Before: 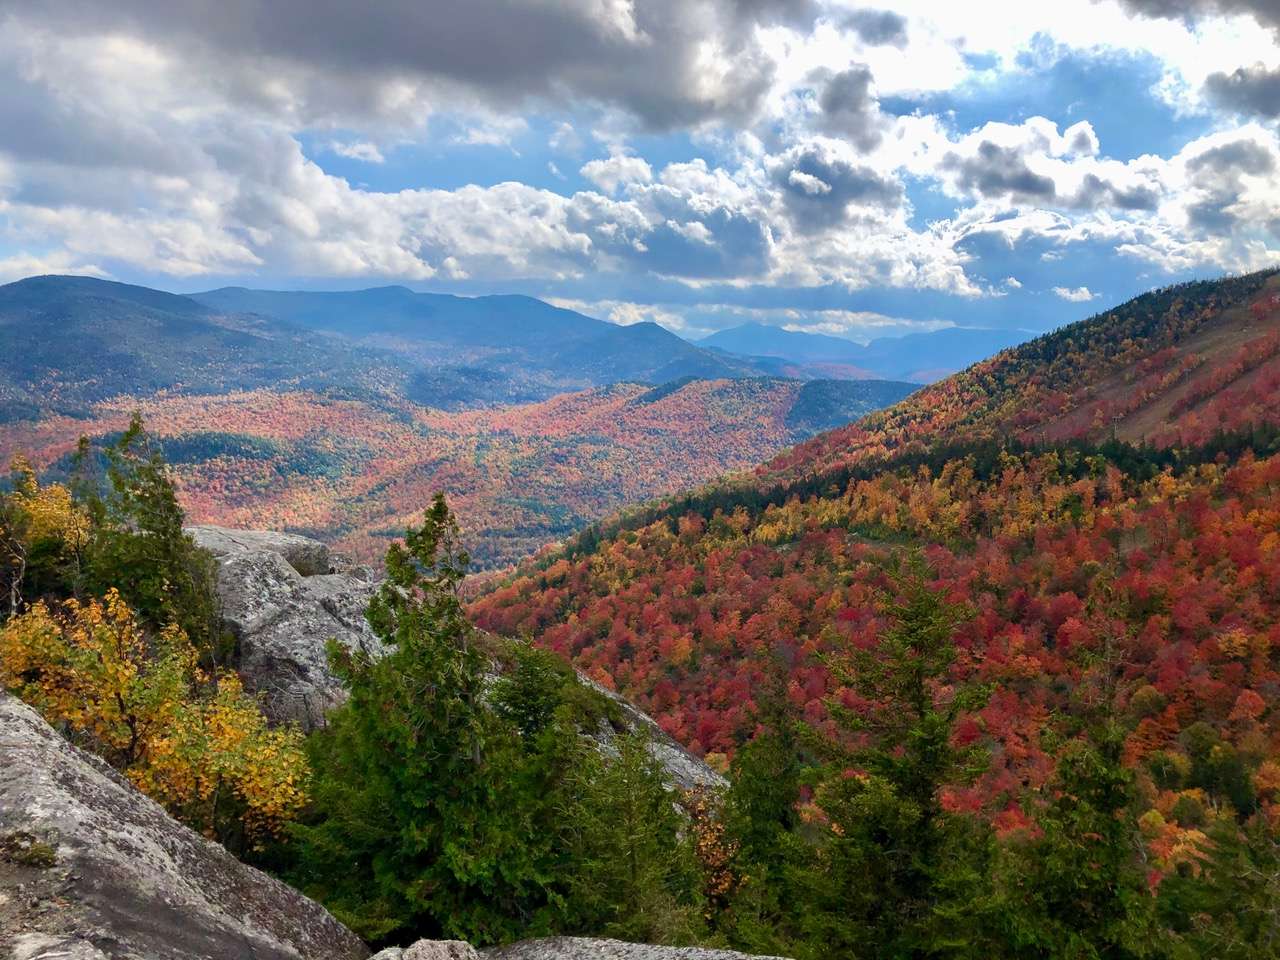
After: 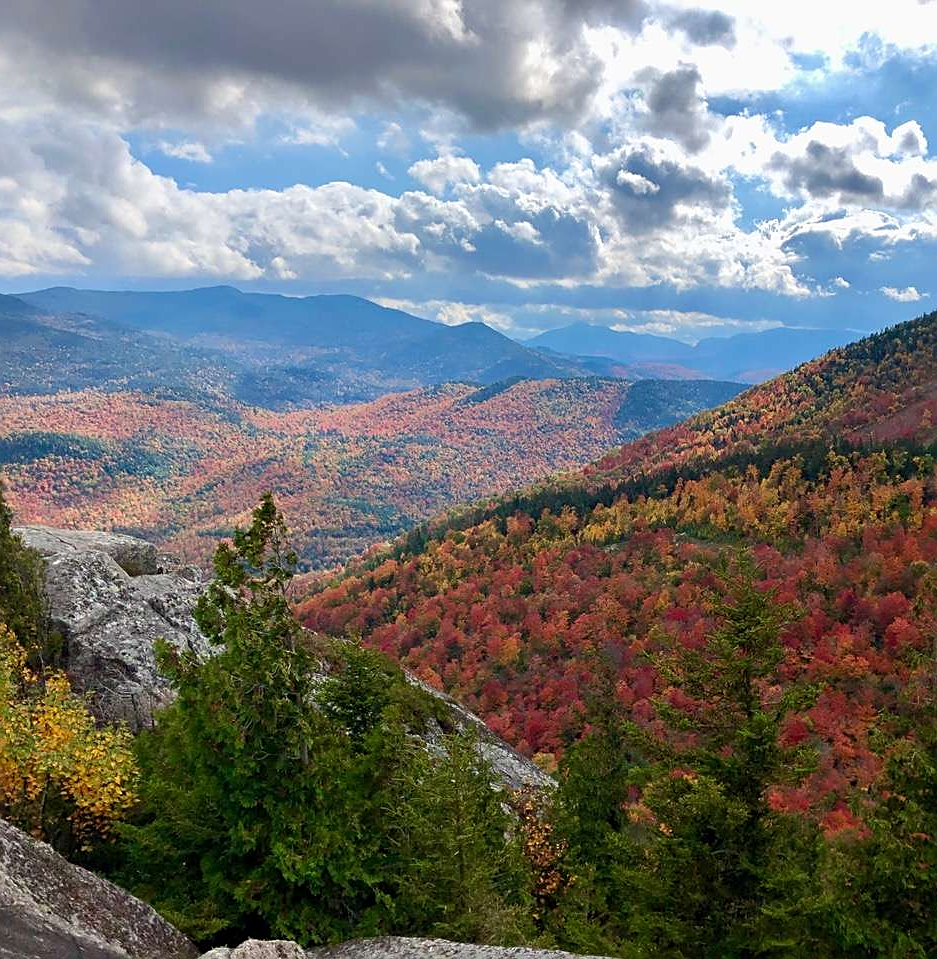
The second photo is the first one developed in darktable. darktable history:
crop: left 13.443%, right 13.31%
sharpen: on, module defaults
